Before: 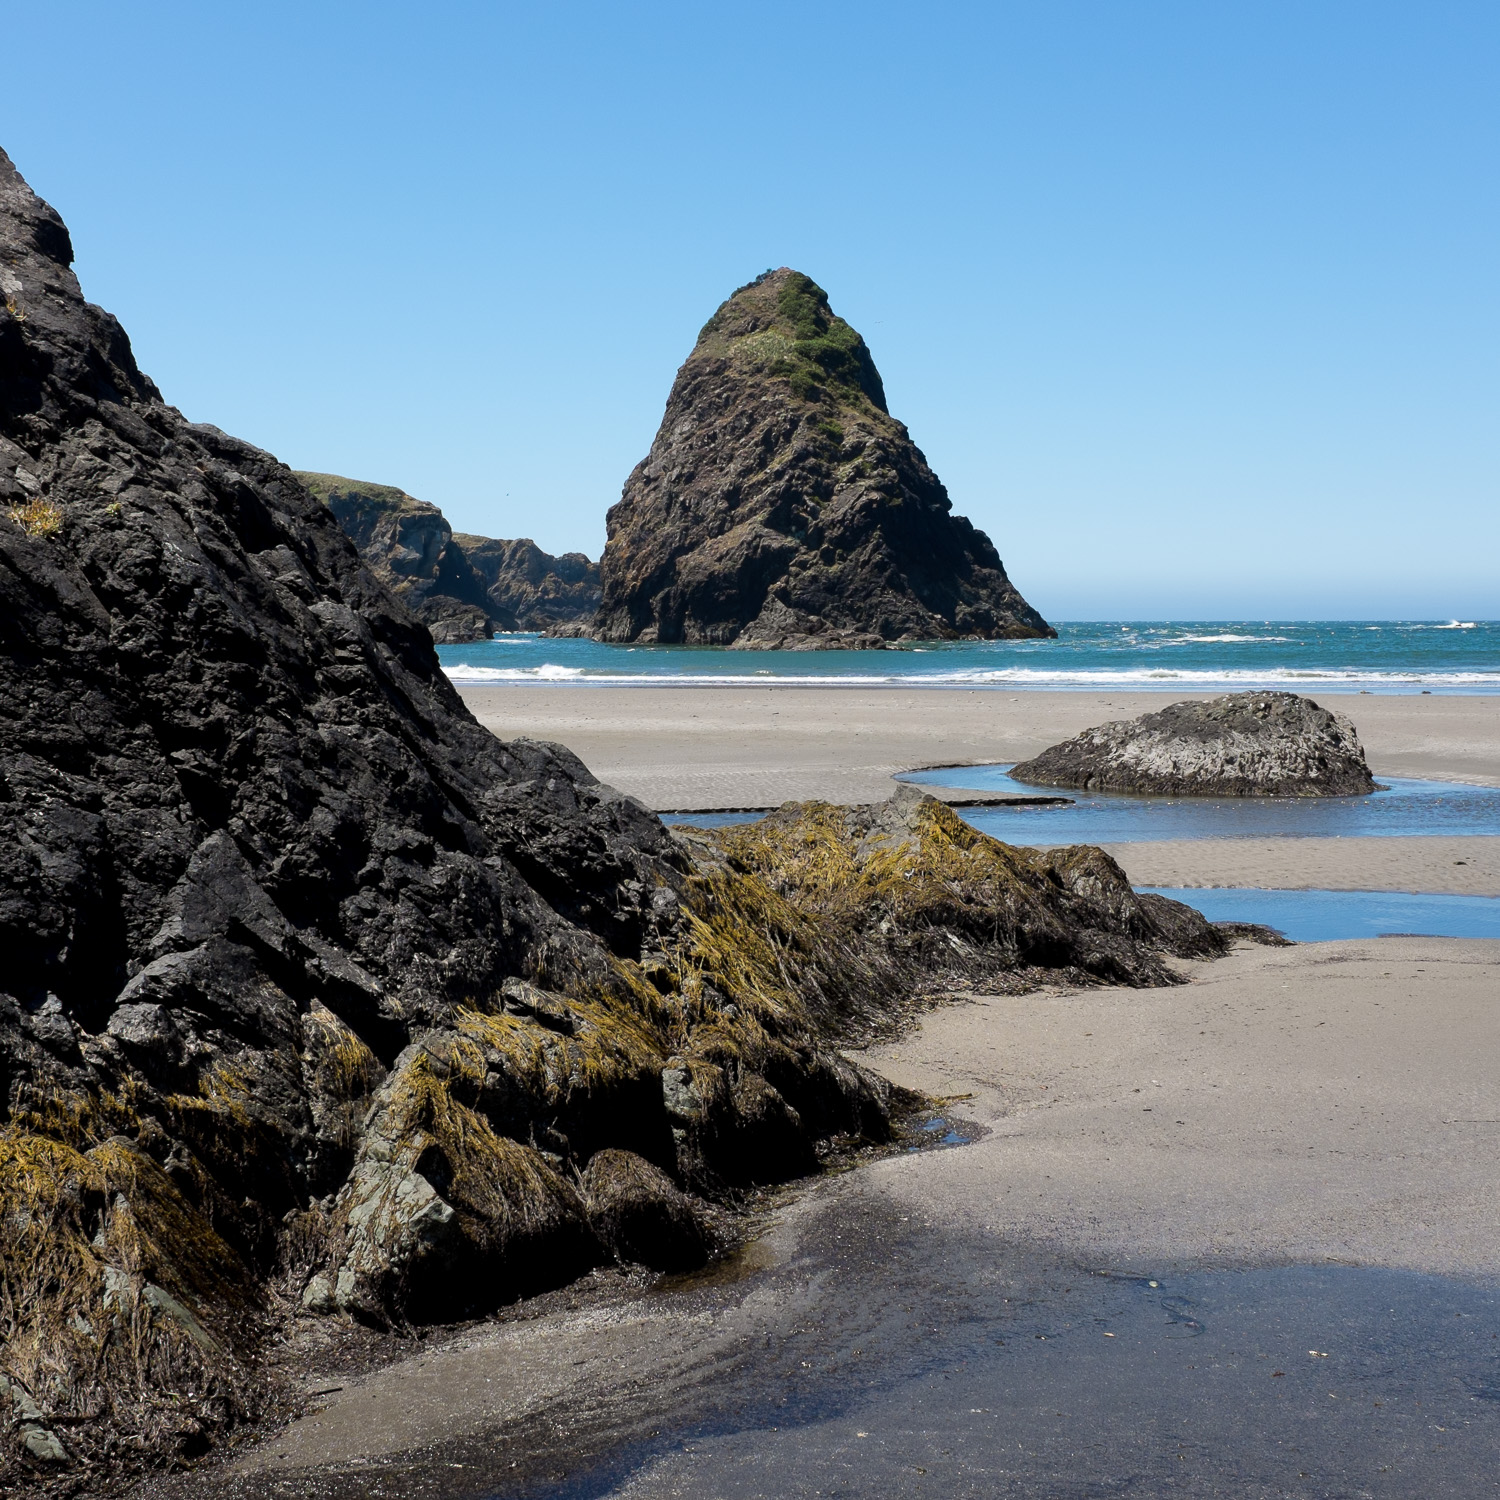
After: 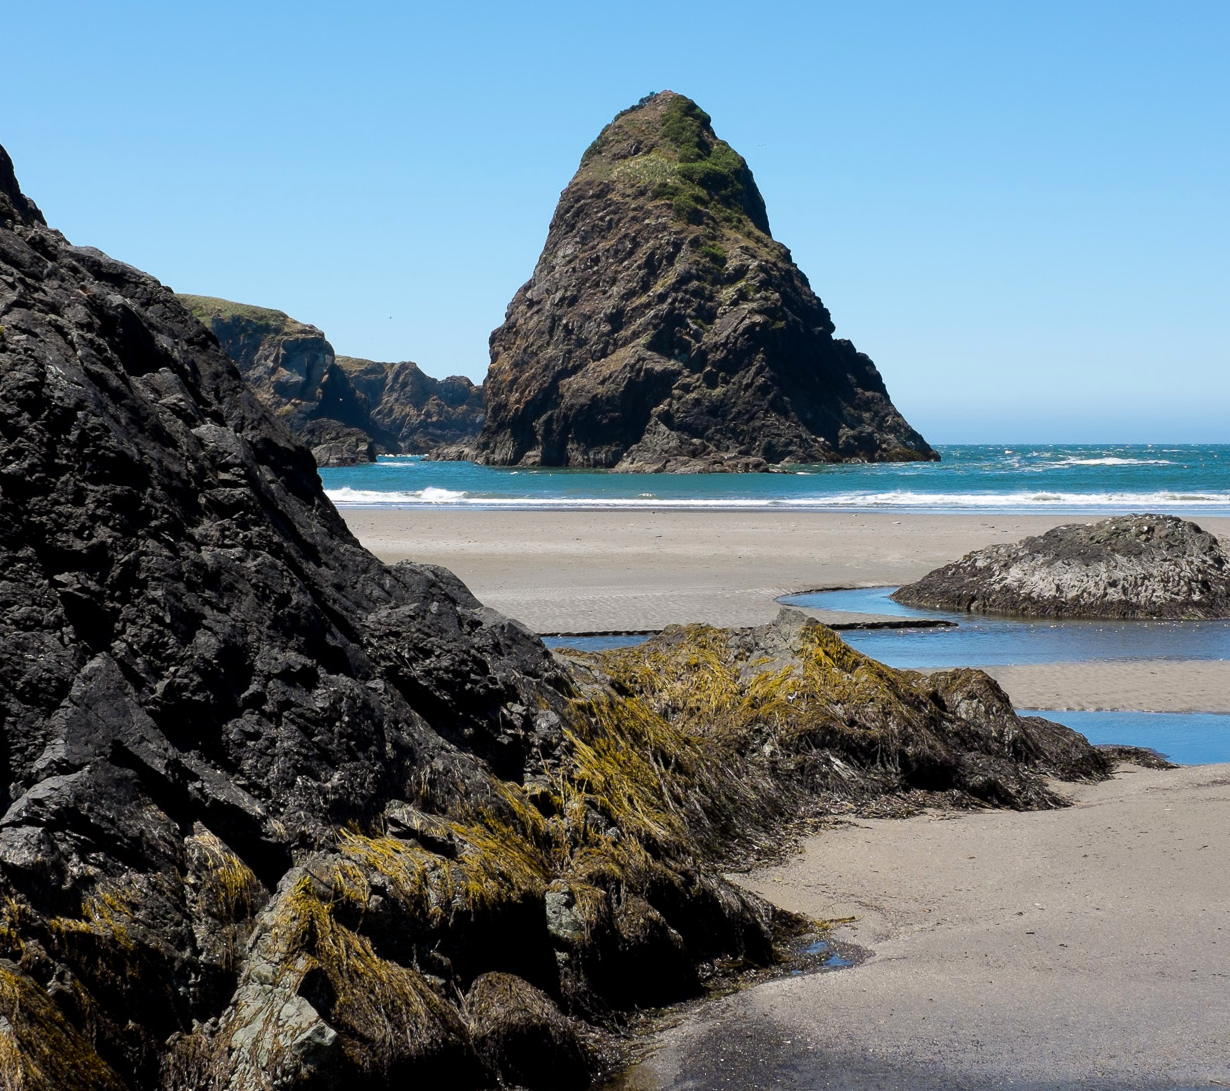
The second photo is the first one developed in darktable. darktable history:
crop: left 7.856%, top 11.836%, right 10.12%, bottom 15.387%
color balance: output saturation 110%
